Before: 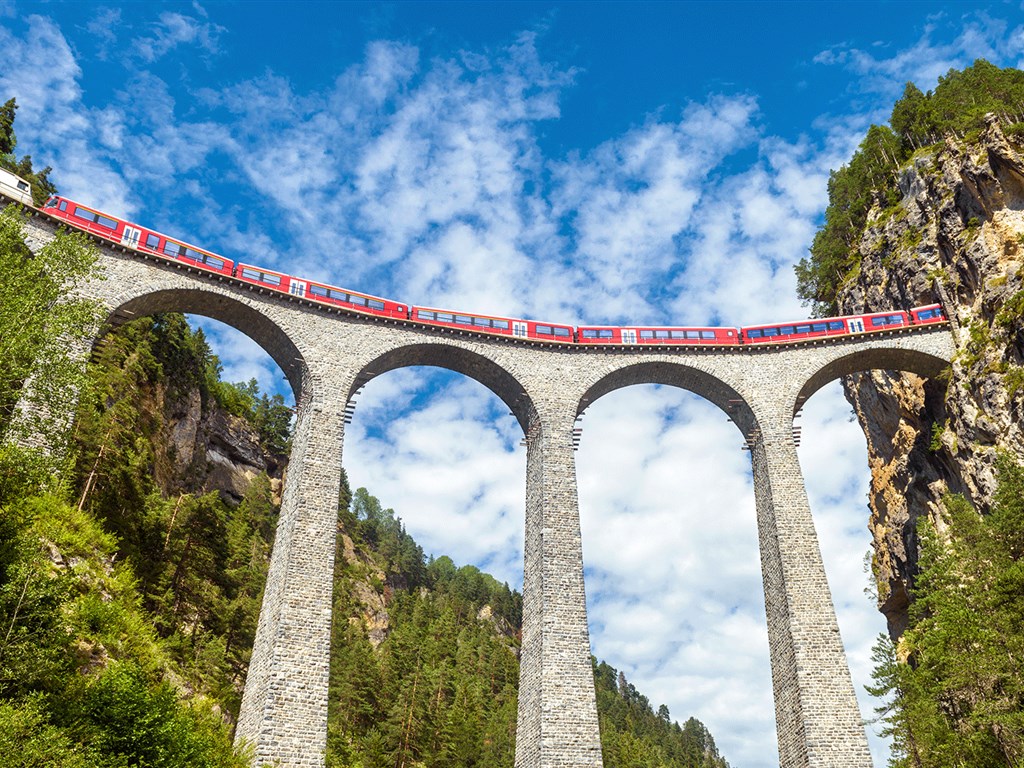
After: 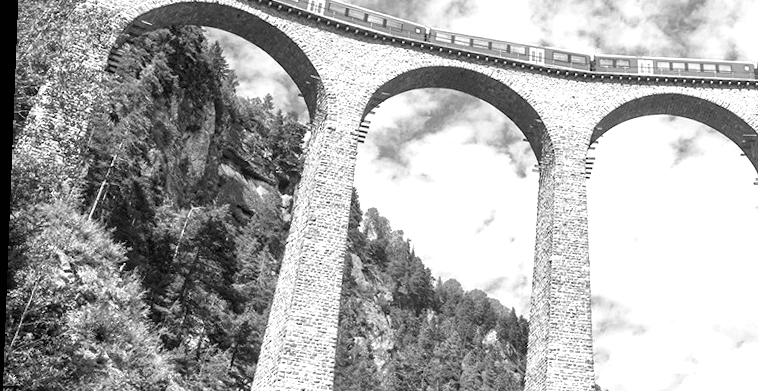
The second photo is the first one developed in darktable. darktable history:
crop: top 36.498%, right 27.964%, bottom 14.995%
color contrast: blue-yellow contrast 0.62
exposure: black level correction 0, exposure 0.6 EV, compensate highlight preservation false
color zones: curves: ch0 [(0.25, 0.5) (0.463, 0.627) (0.484, 0.637) (0.75, 0.5)]
white balance: red 1.029, blue 0.92
rotate and perspective: rotation 2.27°, automatic cropping off
monochrome: on, module defaults
color balance rgb: shadows lift › hue 87.51°, highlights gain › chroma 1.62%, highlights gain › hue 55.1°, global offset › chroma 0.06%, global offset › hue 253.66°, linear chroma grading › global chroma 0.5%
